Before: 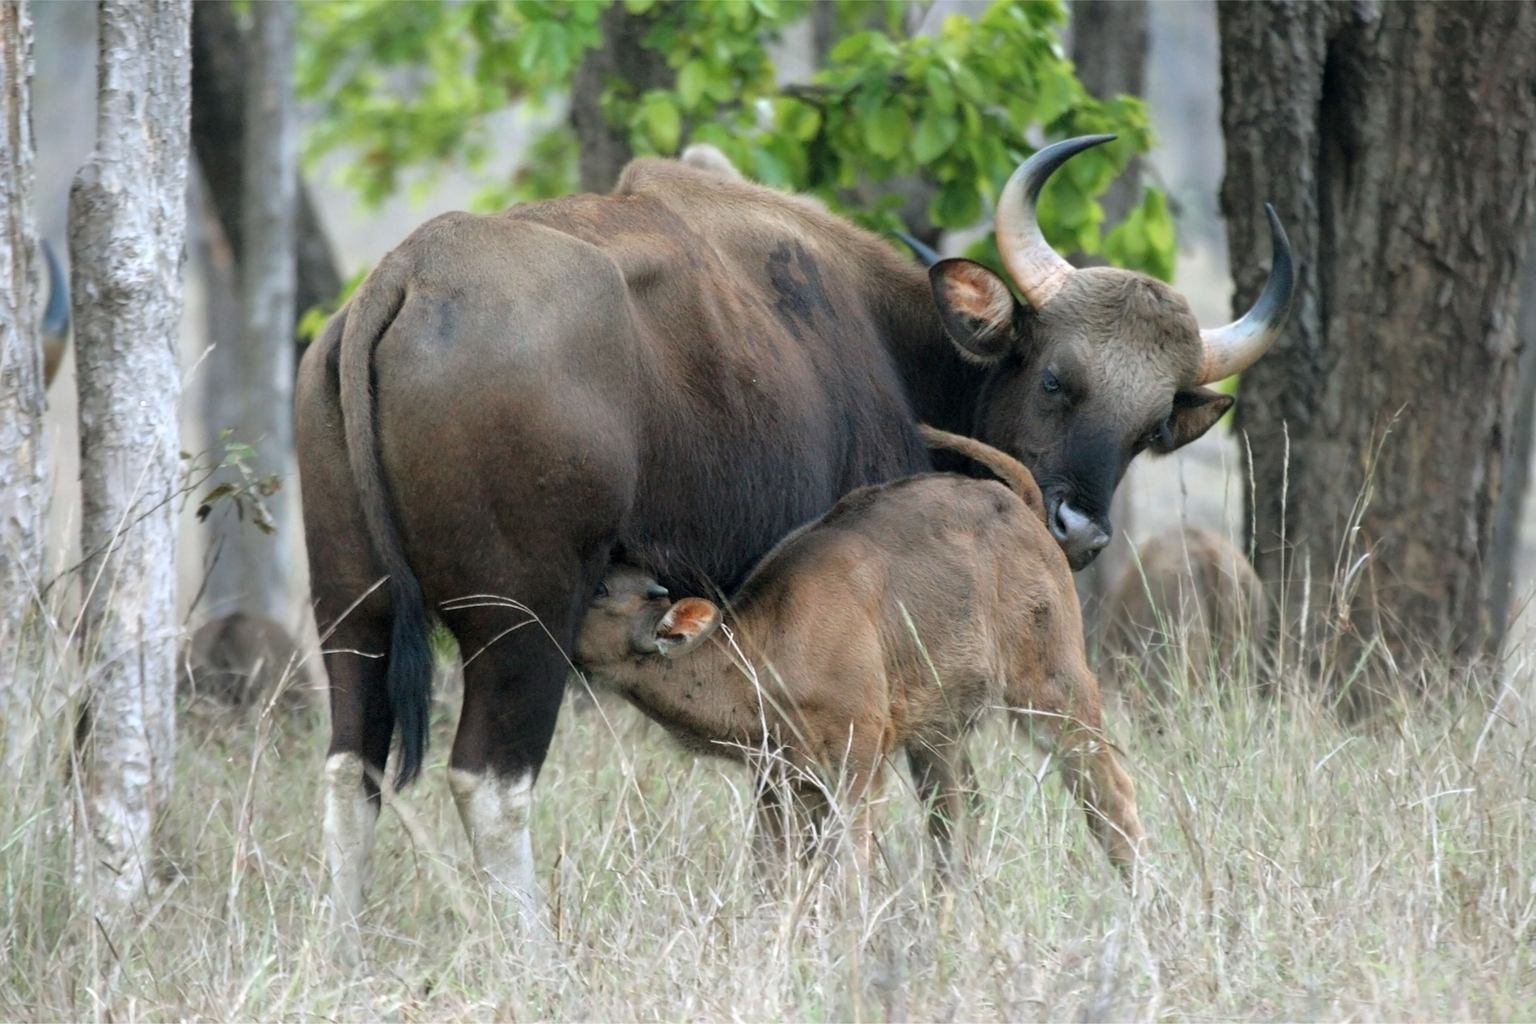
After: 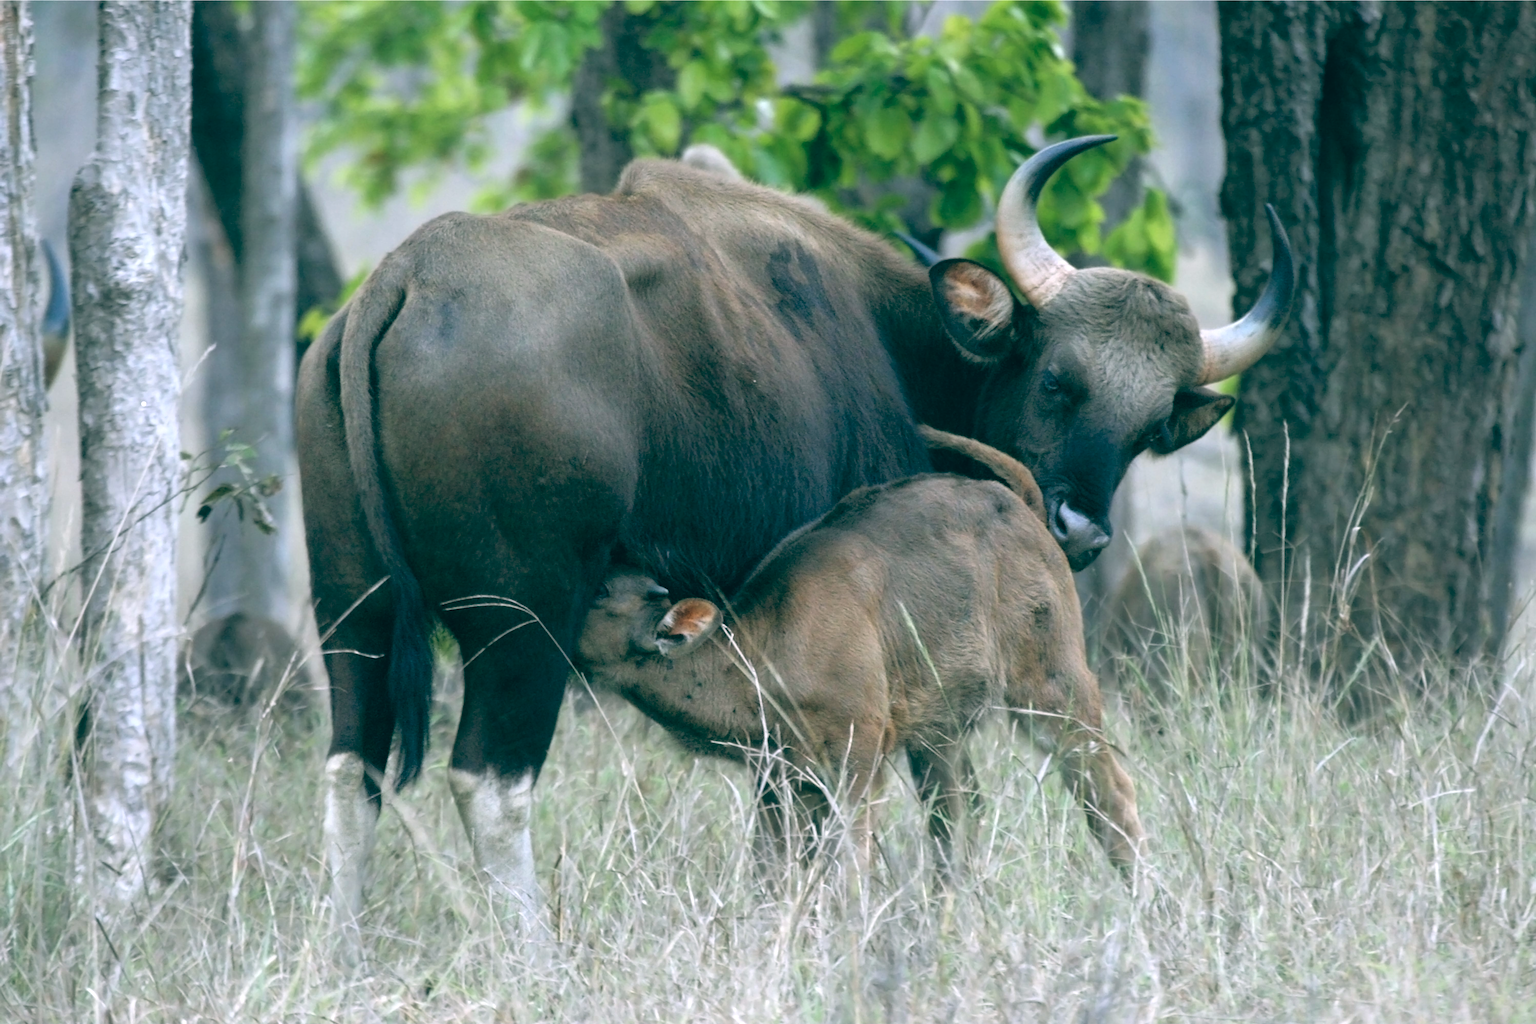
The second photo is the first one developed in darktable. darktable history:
white balance: red 0.931, blue 1.11
color balance: lift [1.005, 0.99, 1.007, 1.01], gamma [1, 0.979, 1.011, 1.021], gain [0.923, 1.098, 1.025, 0.902], input saturation 90.45%, contrast 7.73%, output saturation 105.91%
levels: levels [0.016, 0.5, 0.996]
